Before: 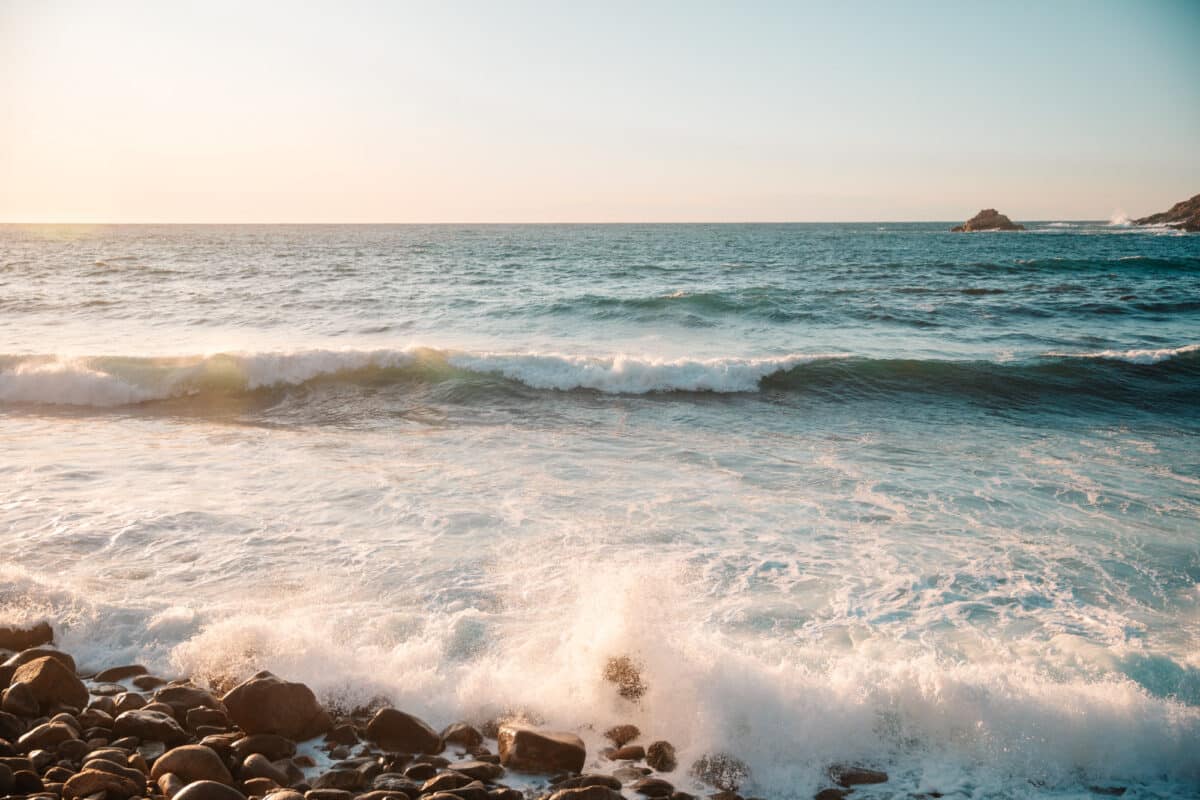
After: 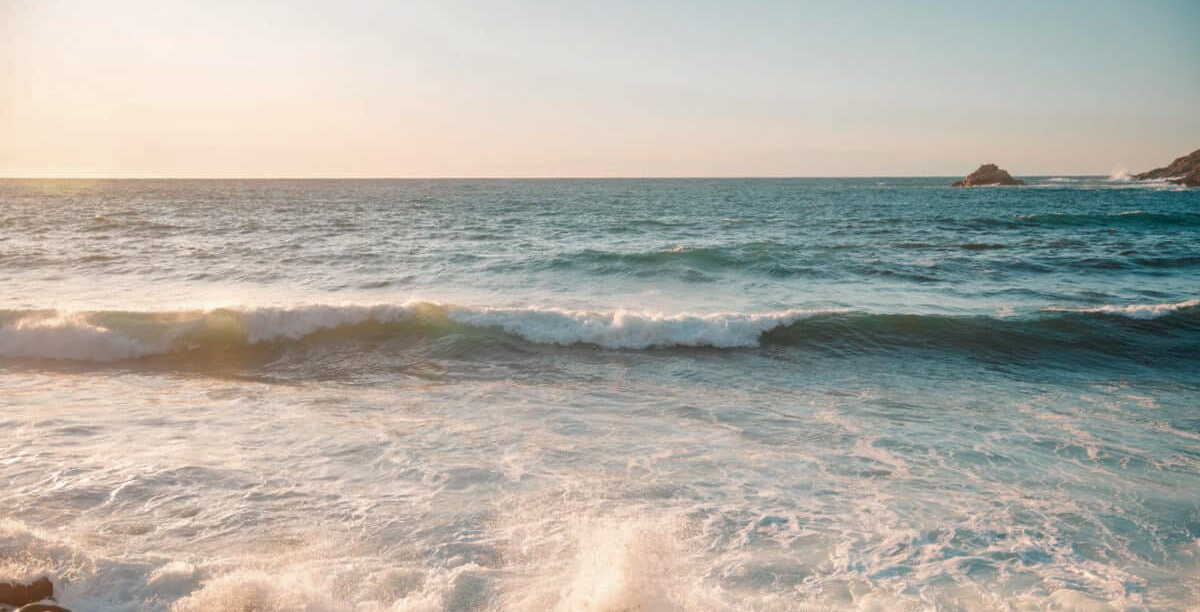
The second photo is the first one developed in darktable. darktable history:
shadows and highlights: on, module defaults
crop: top 5.676%, bottom 17.731%
